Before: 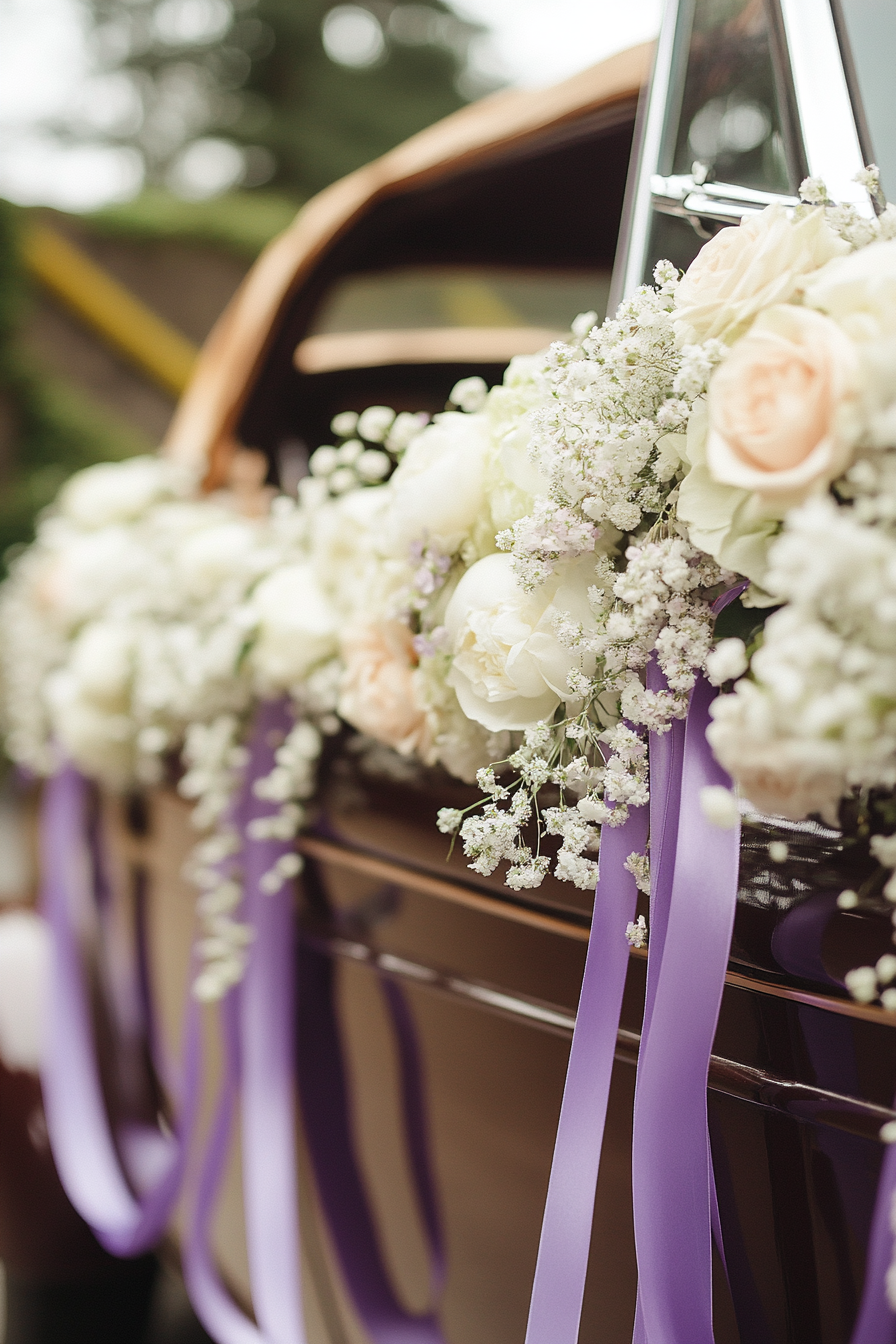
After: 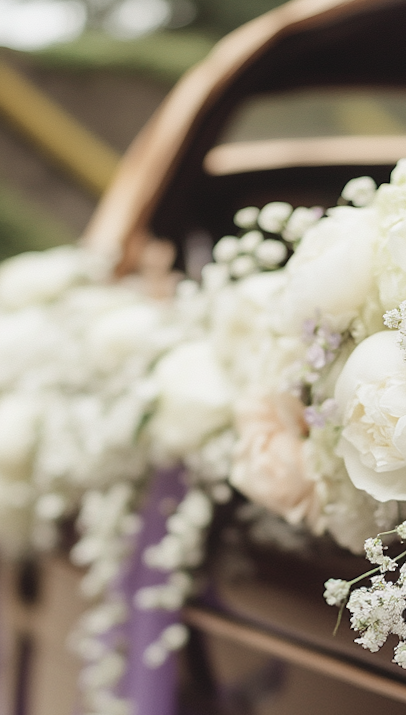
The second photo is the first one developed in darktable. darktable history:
contrast brightness saturation: contrast -0.05, saturation -0.41
rotate and perspective: rotation 0.72°, lens shift (vertical) -0.352, lens shift (horizontal) -0.051, crop left 0.152, crop right 0.859, crop top 0.019, crop bottom 0.964
velvia: on, module defaults
crop and rotate: left 3.047%, top 7.509%, right 42.236%, bottom 37.598%
